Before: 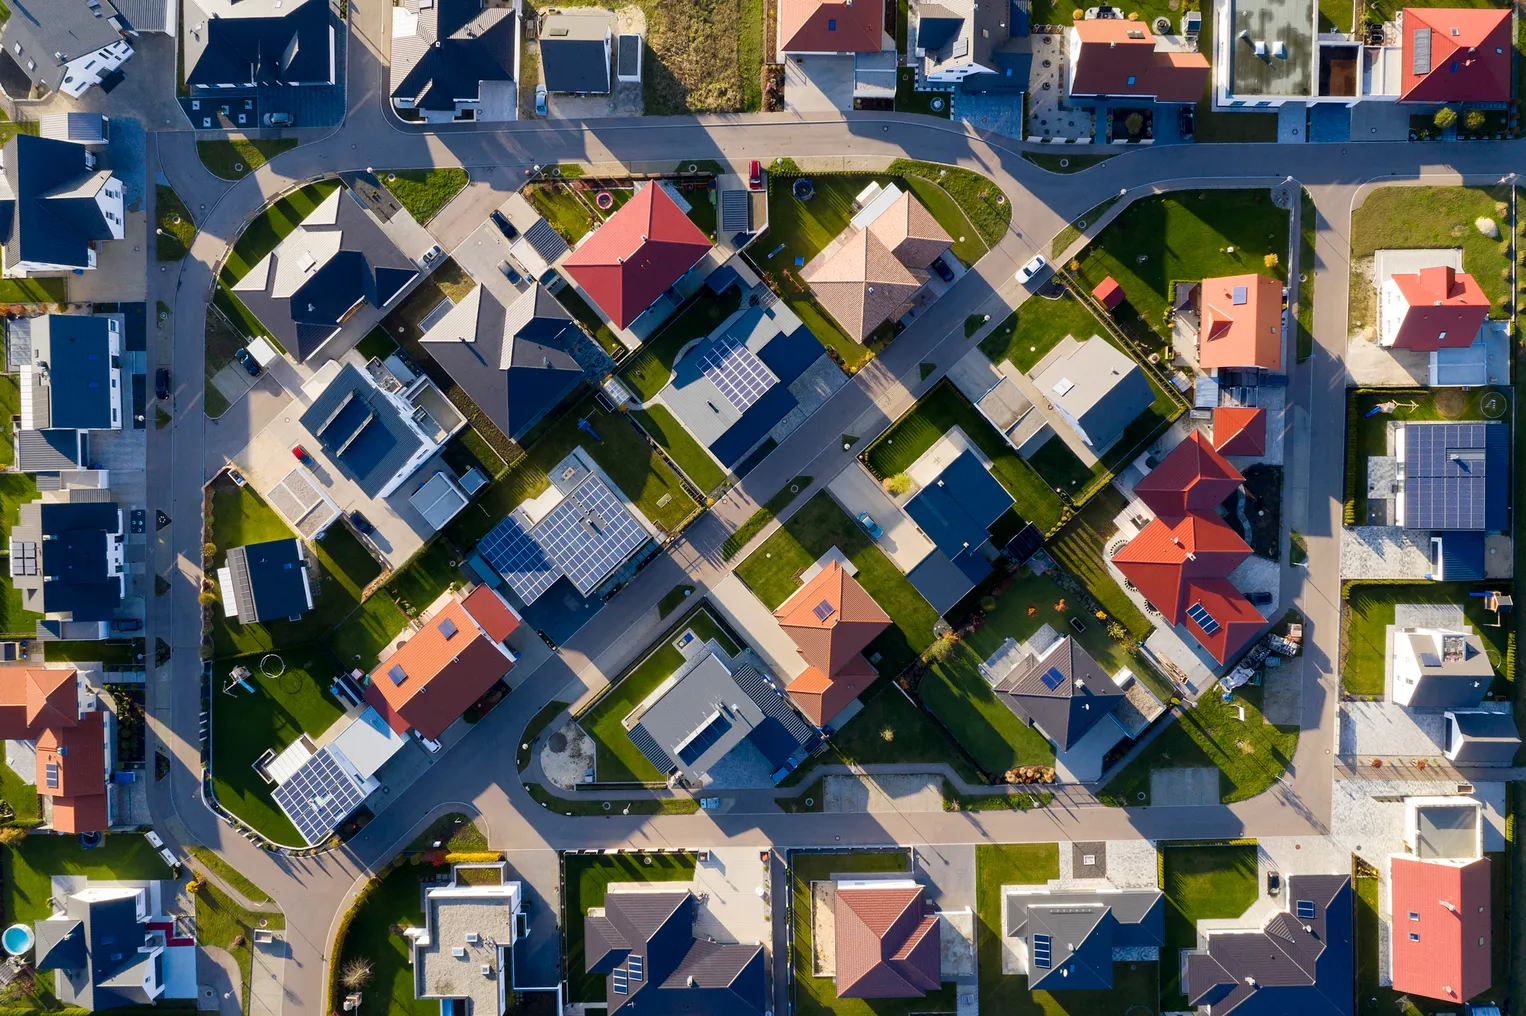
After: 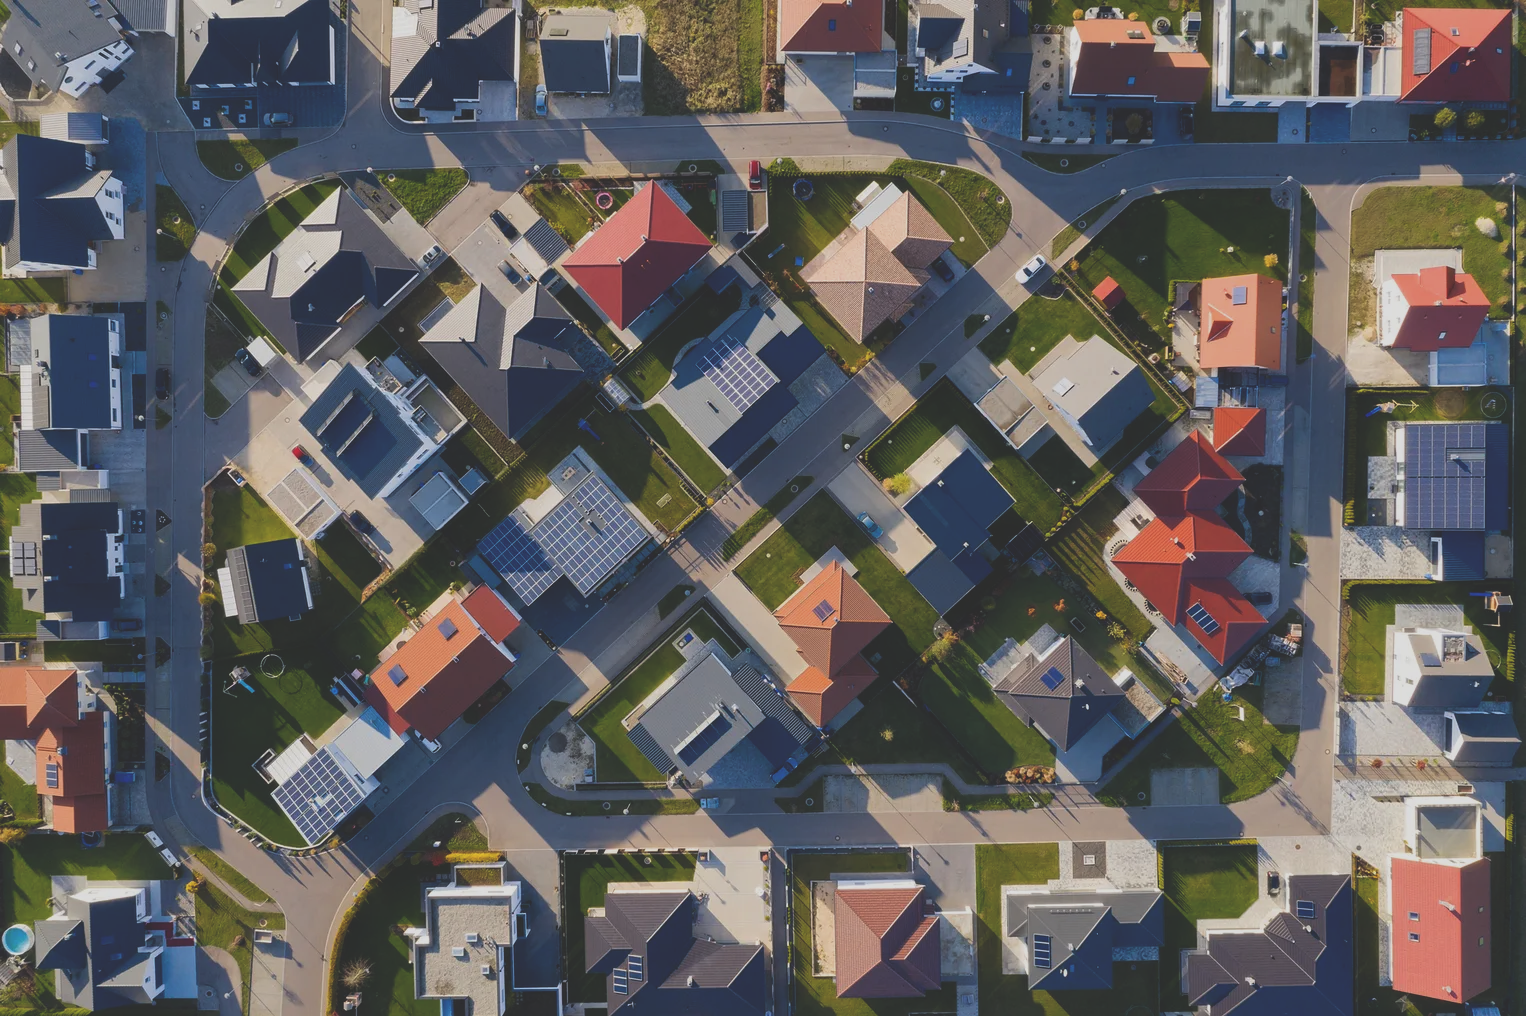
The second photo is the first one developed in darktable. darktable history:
exposure: black level correction -0.037, exposure -0.497 EV, compensate exposure bias true, compensate highlight preservation false
